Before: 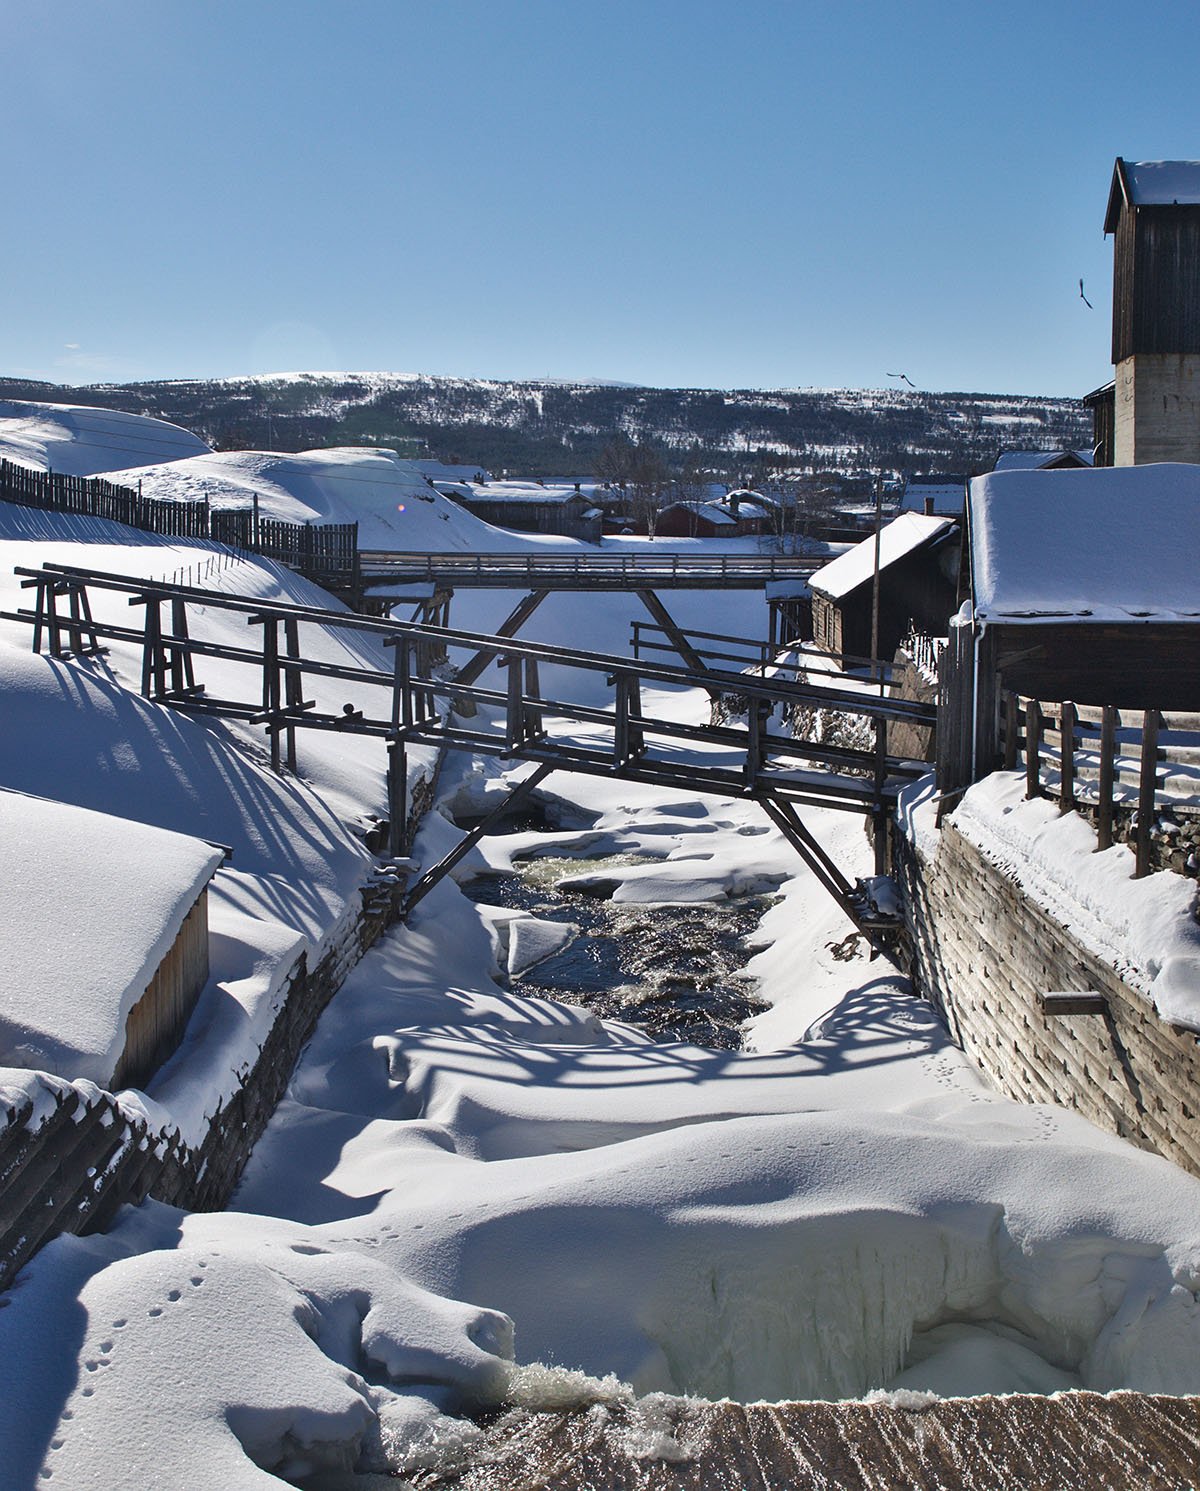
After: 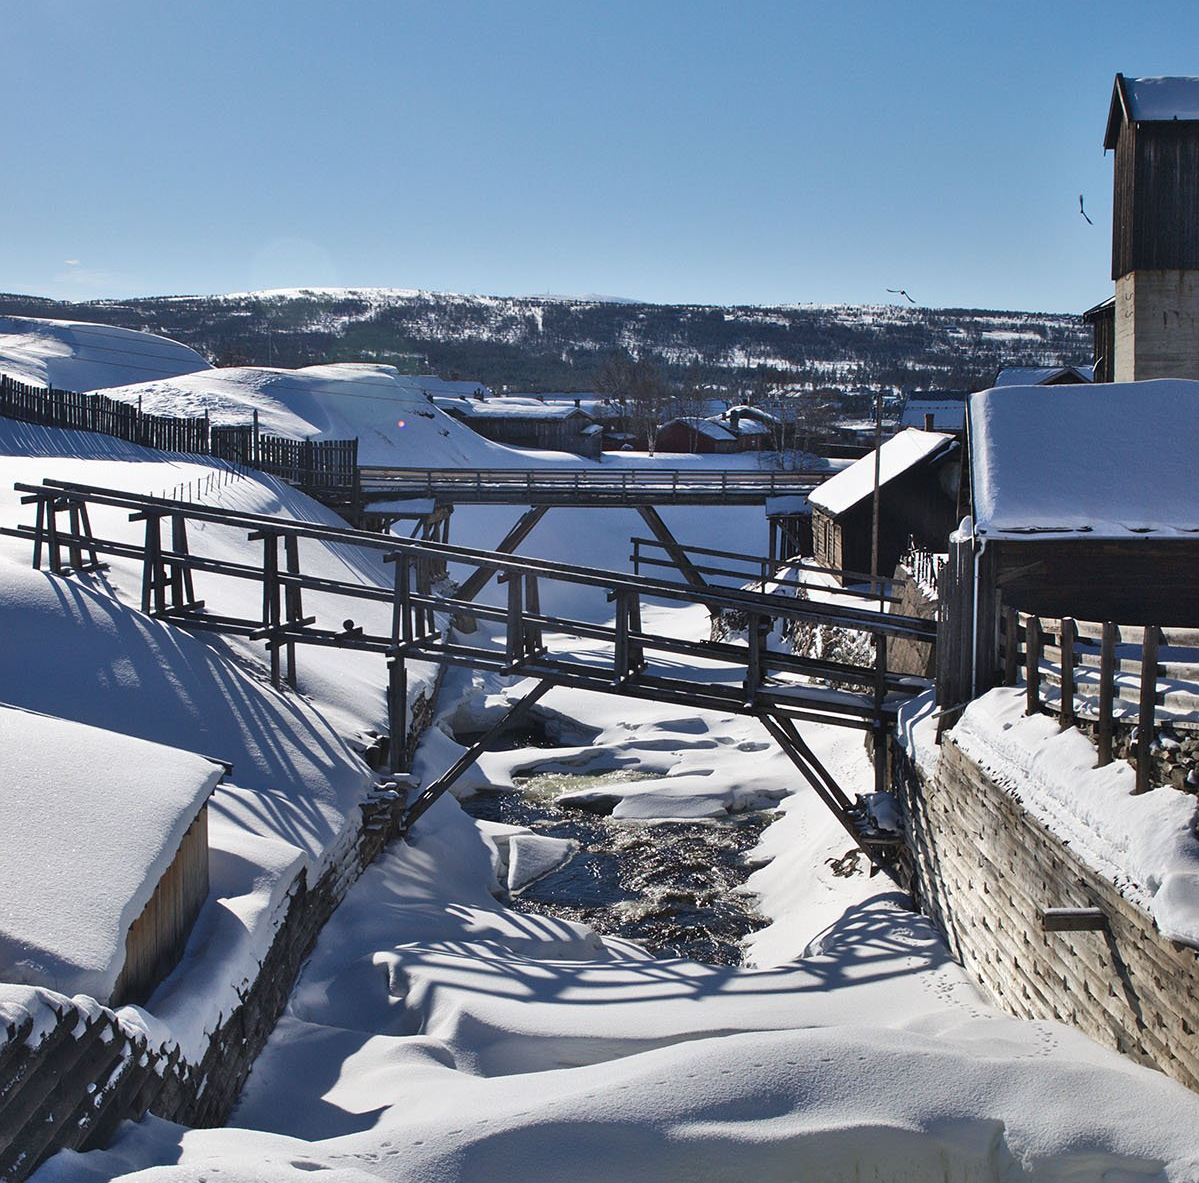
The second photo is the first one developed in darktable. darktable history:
white balance: emerald 1
crop and rotate: top 5.667%, bottom 14.937%
